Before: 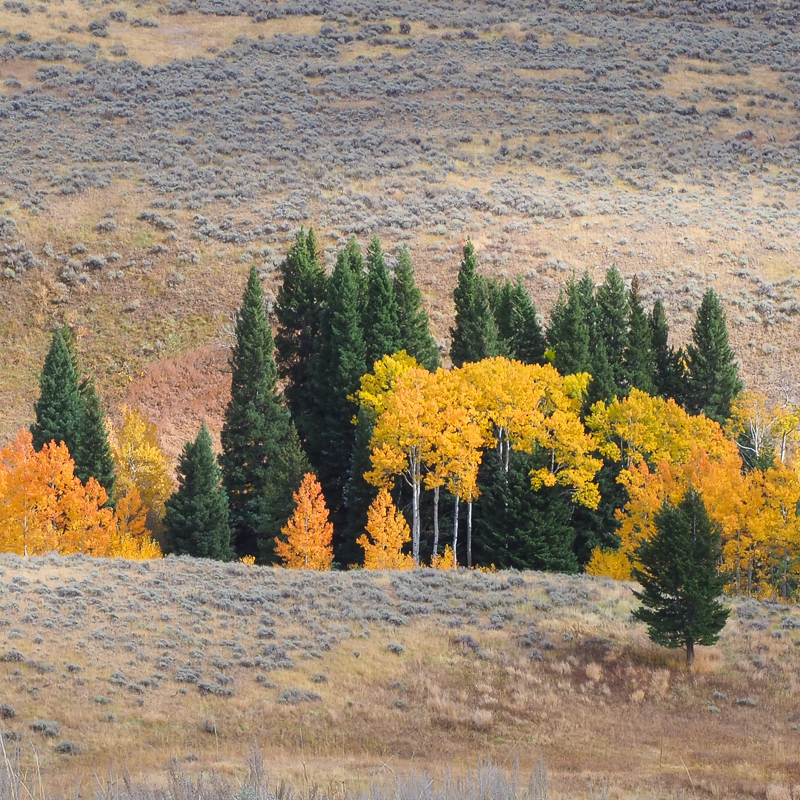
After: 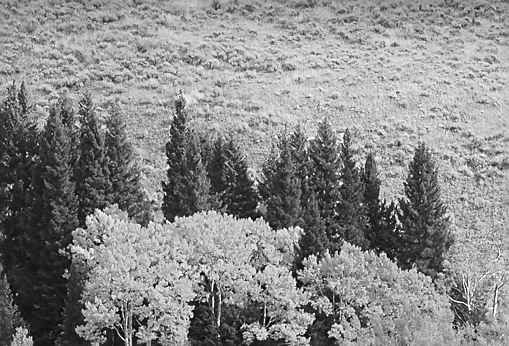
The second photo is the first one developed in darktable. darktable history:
crop: left 36.005%, top 18.293%, right 0.31%, bottom 38.444%
sharpen: on, module defaults
monochrome: a -6.99, b 35.61, size 1.4
